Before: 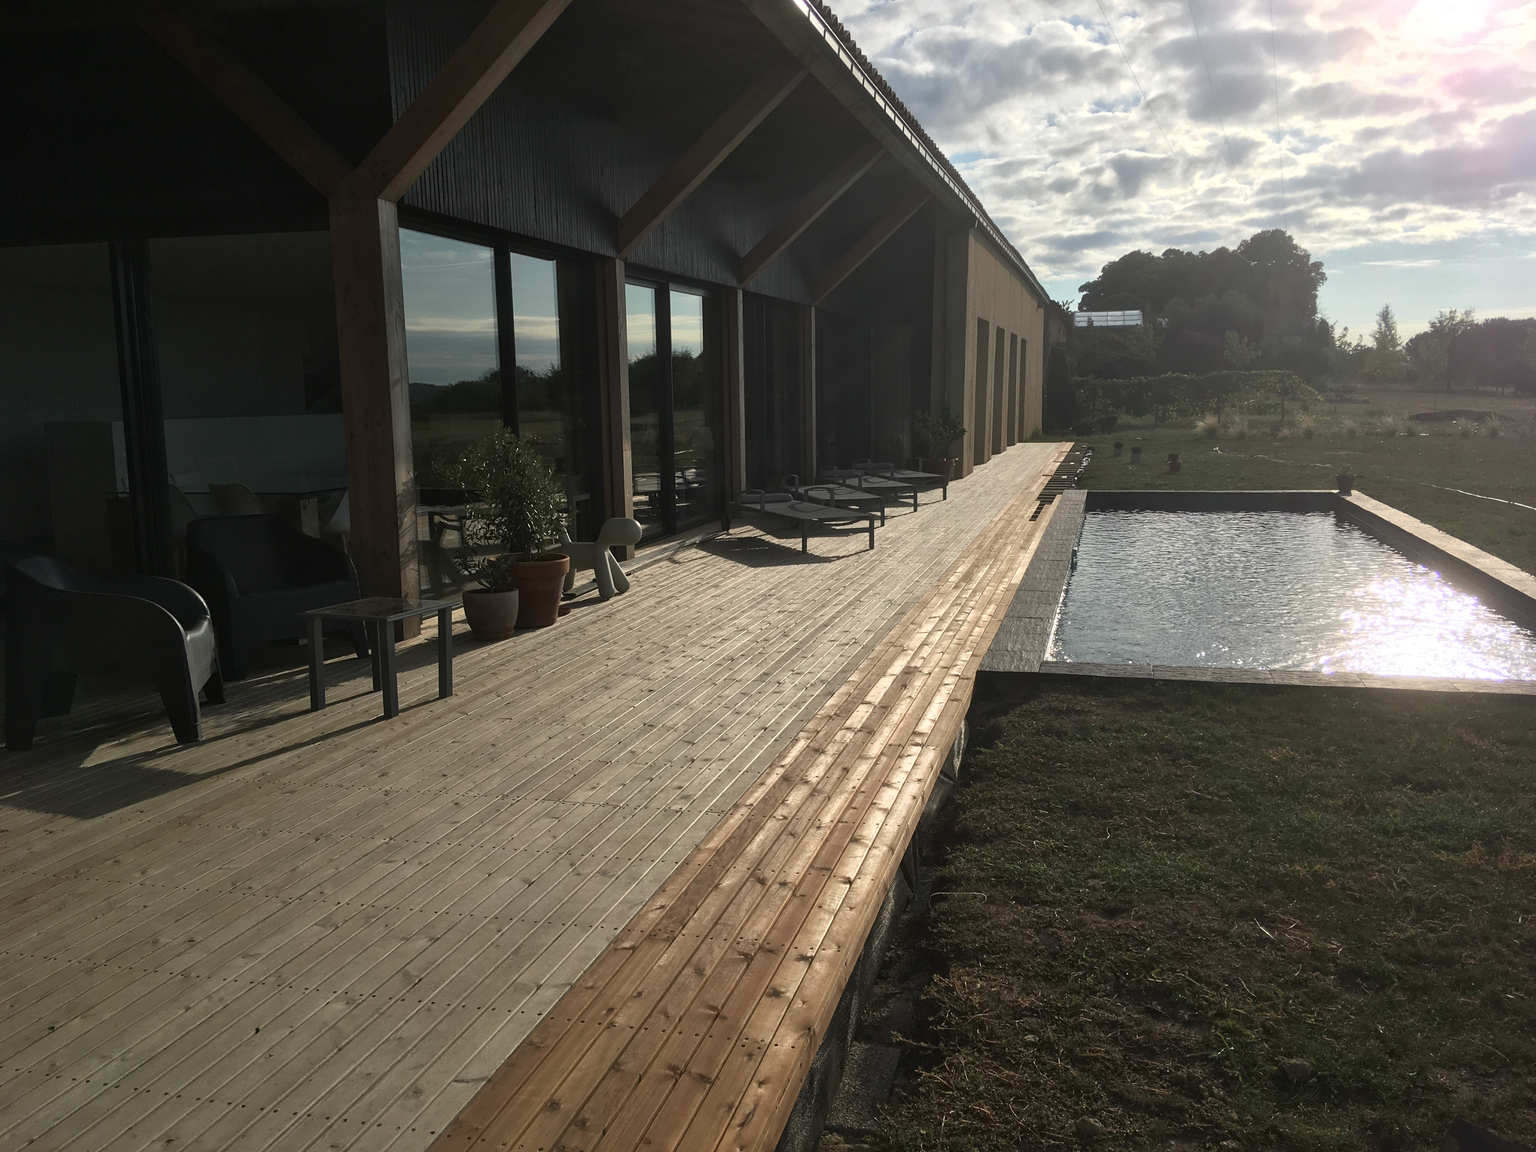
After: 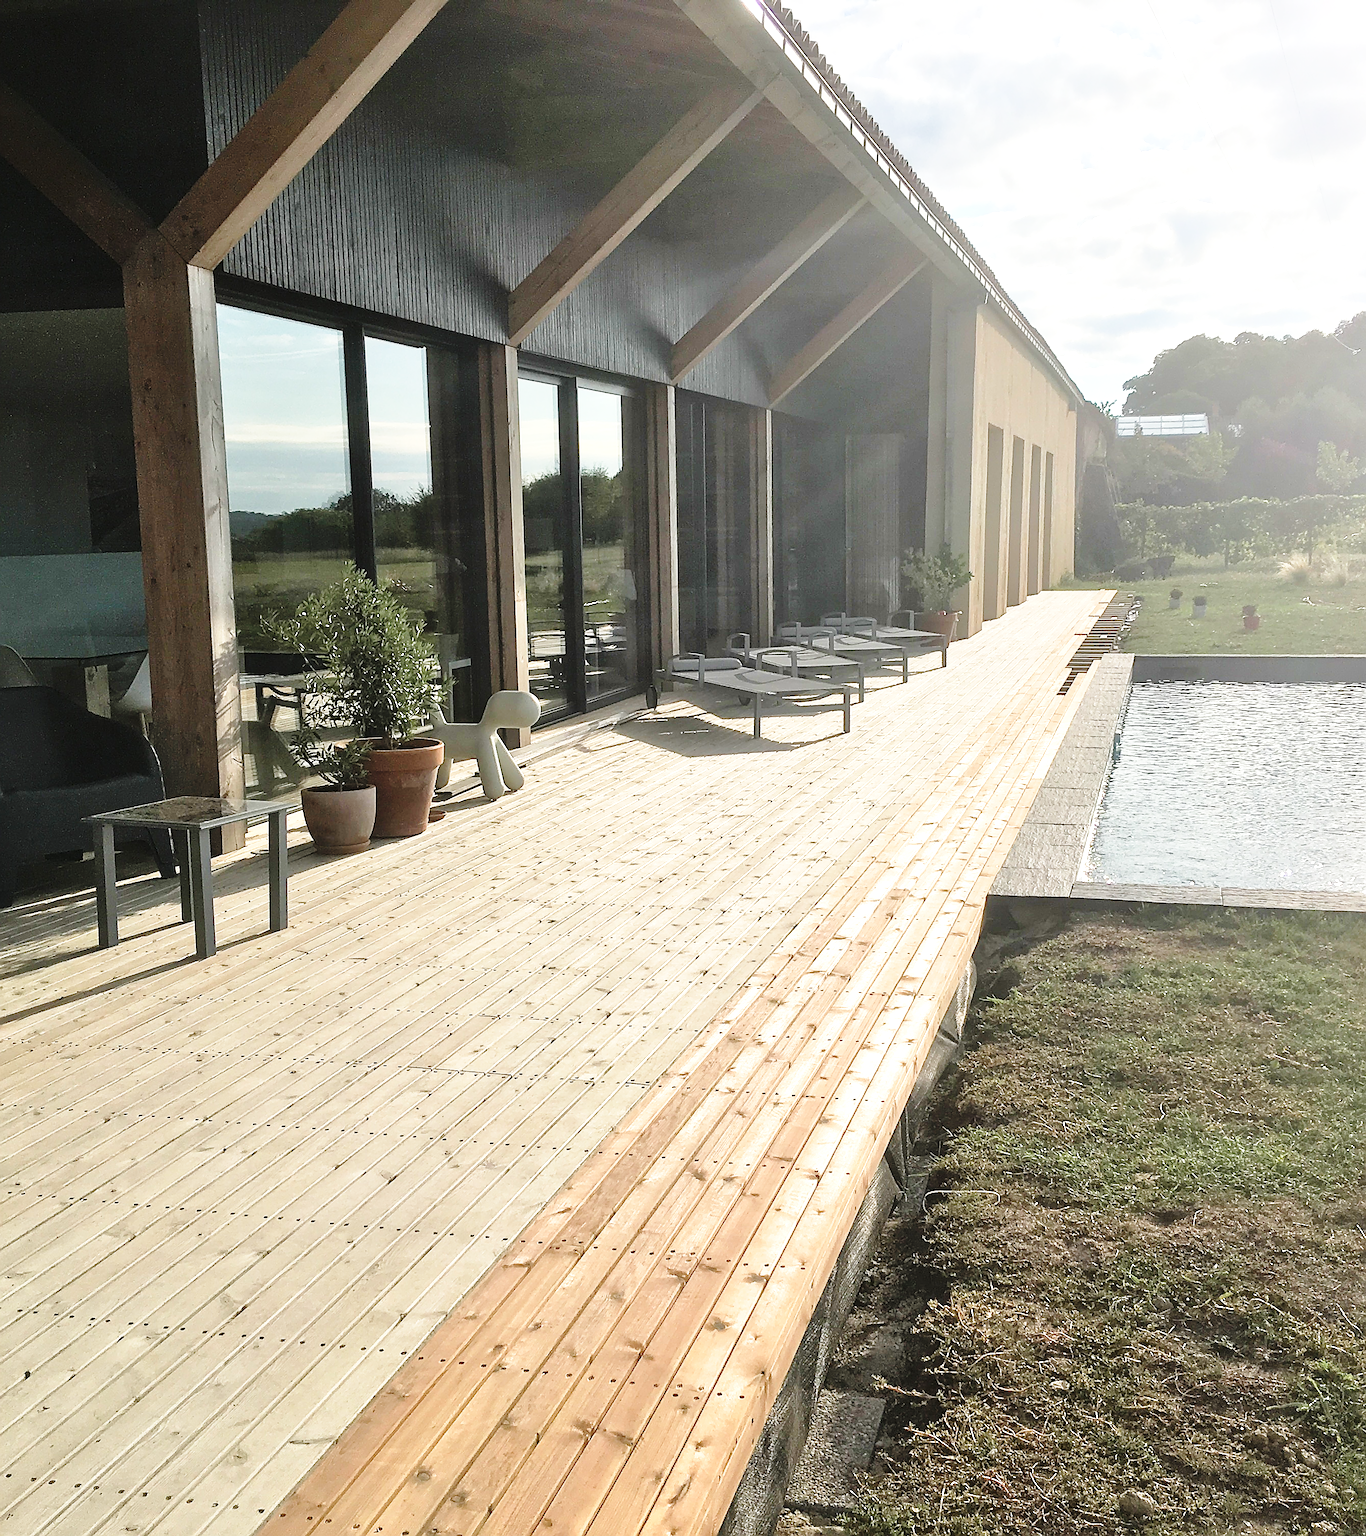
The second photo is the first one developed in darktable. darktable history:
shadows and highlights: shadows 0, highlights 40
crop and rotate: left 15.446%, right 17.836%
base curve: curves: ch0 [(0, 0) (0.028, 0.03) (0.121, 0.232) (0.46, 0.748) (0.859, 0.968) (1, 1)], preserve colors none
exposure: exposure 0.636 EV, compensate highlight preservation false
sharpen: radius 1.4, amount 1.25, threshold 0.7
tone equalizer: -7 EV 0.15 EV, -6 EV 0.6 EV, -5 EV 1.15 EV, -4 EV 1.33 EV, -3 EV 1.15 EV, -2 EV 0.6 EV, -1 EV 0.15 EV, mask exposure compensation -0.5 EV
